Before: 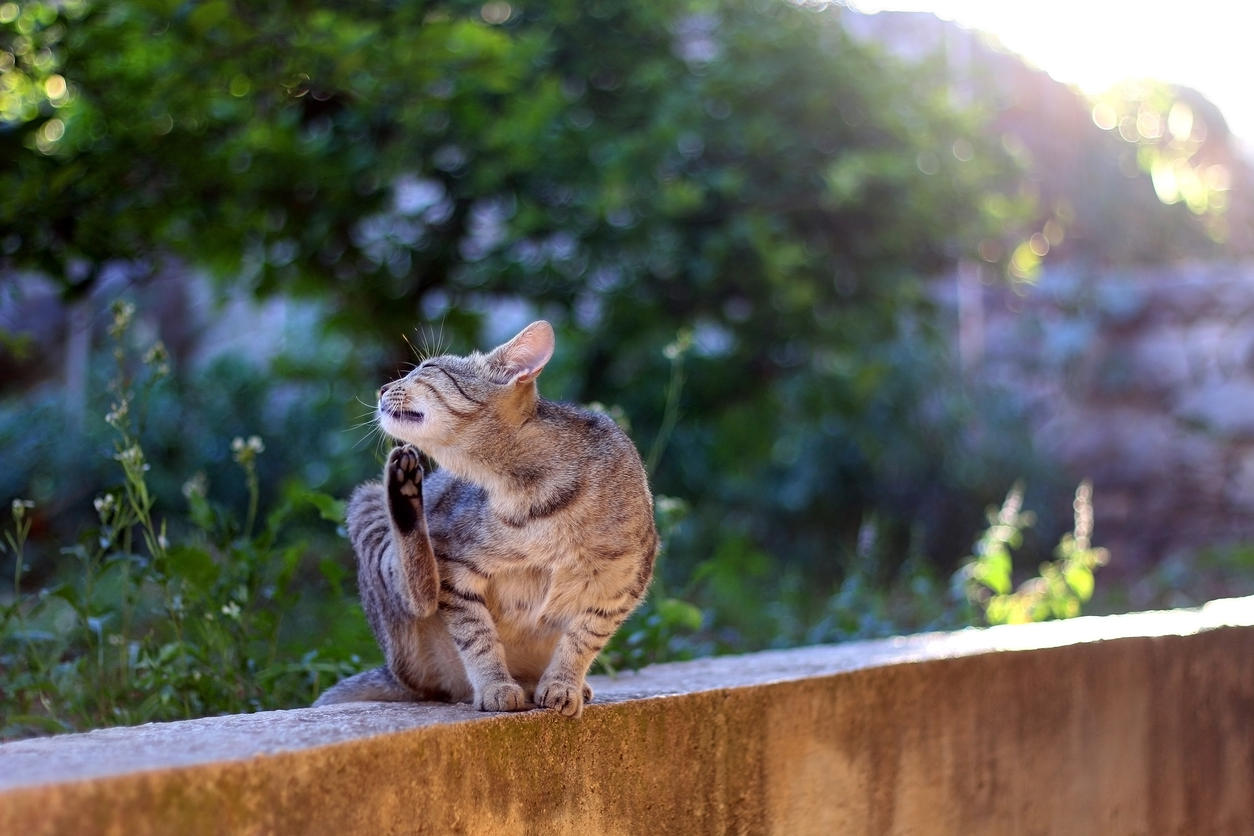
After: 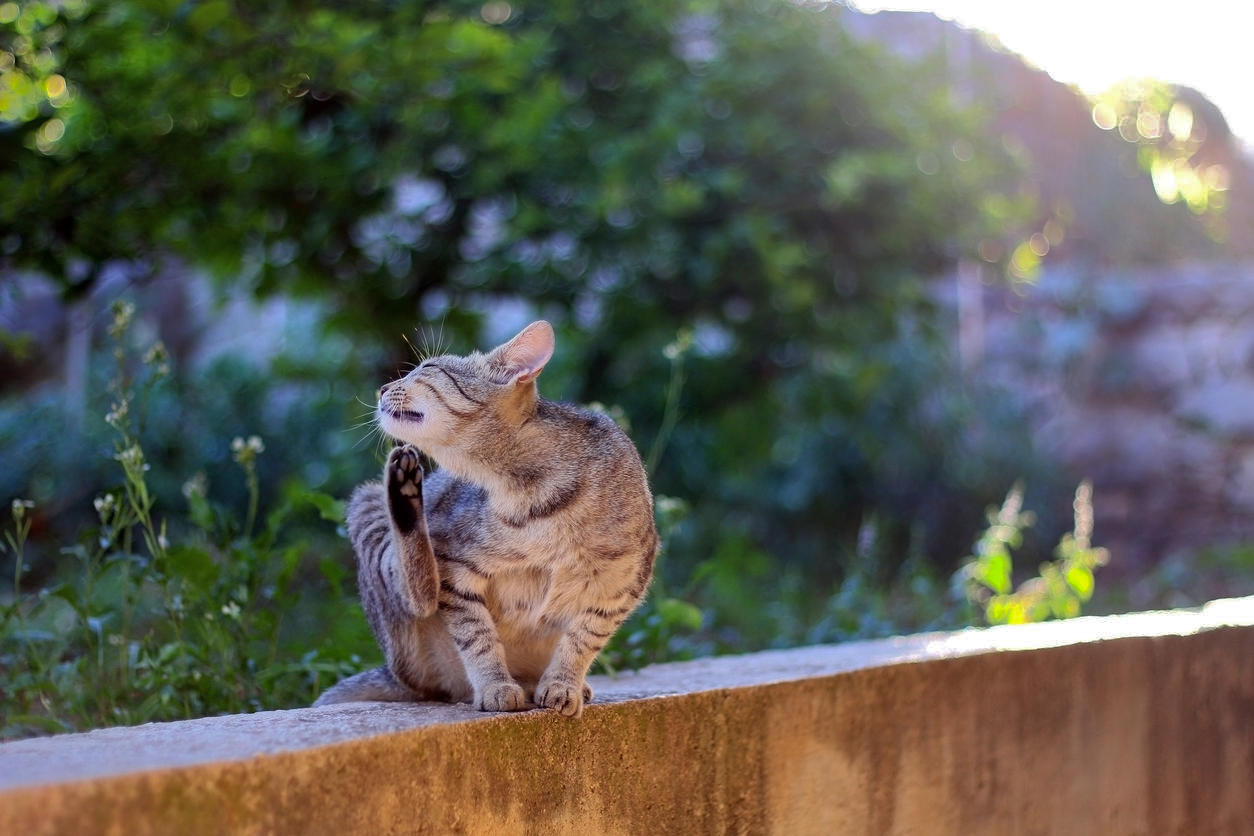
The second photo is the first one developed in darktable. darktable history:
shadows and highlights: shadows 25, highlights -70
